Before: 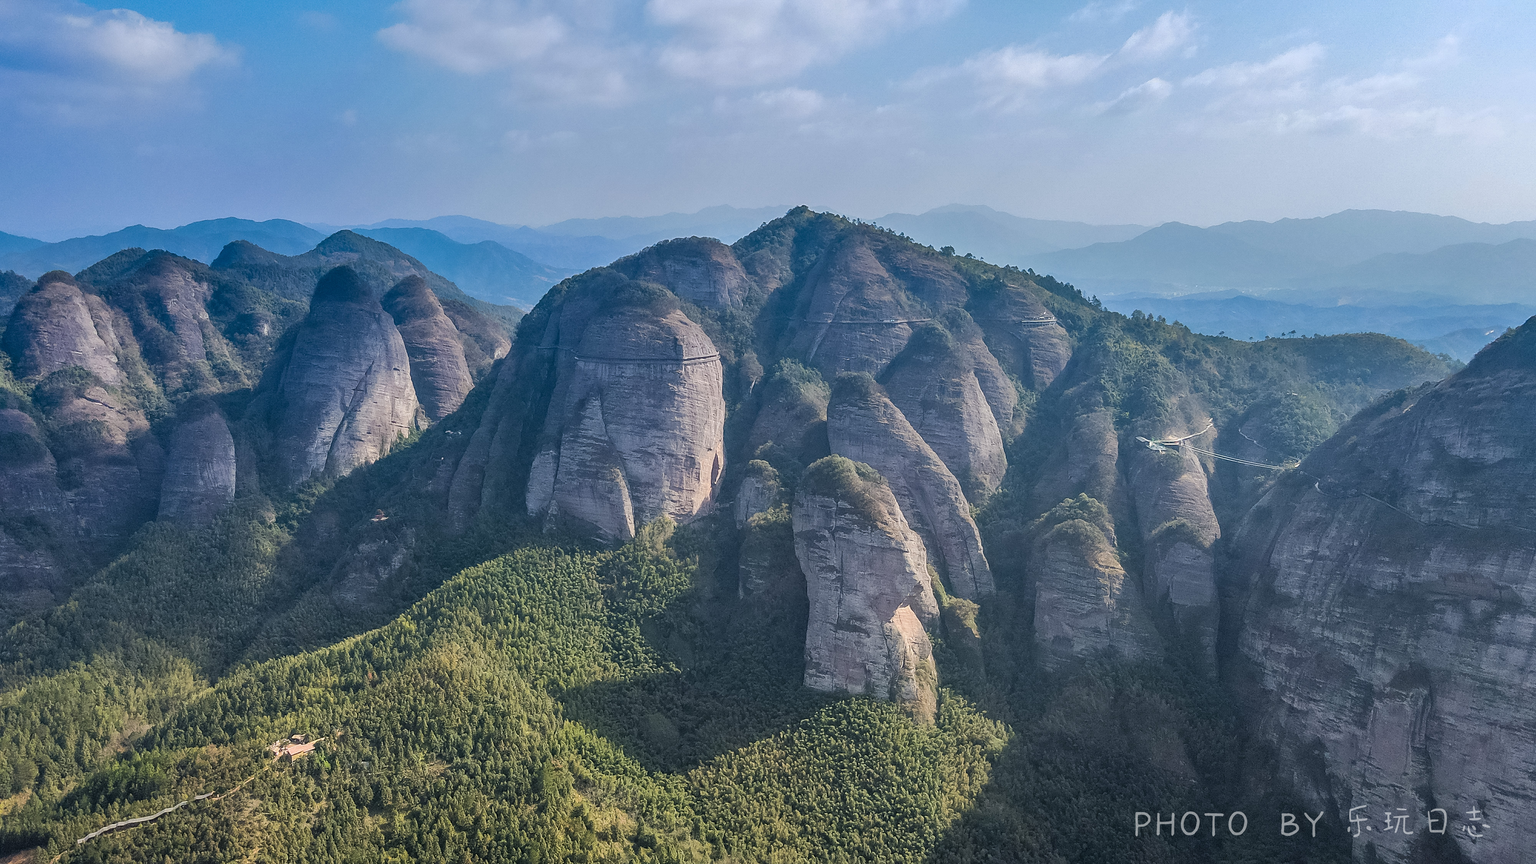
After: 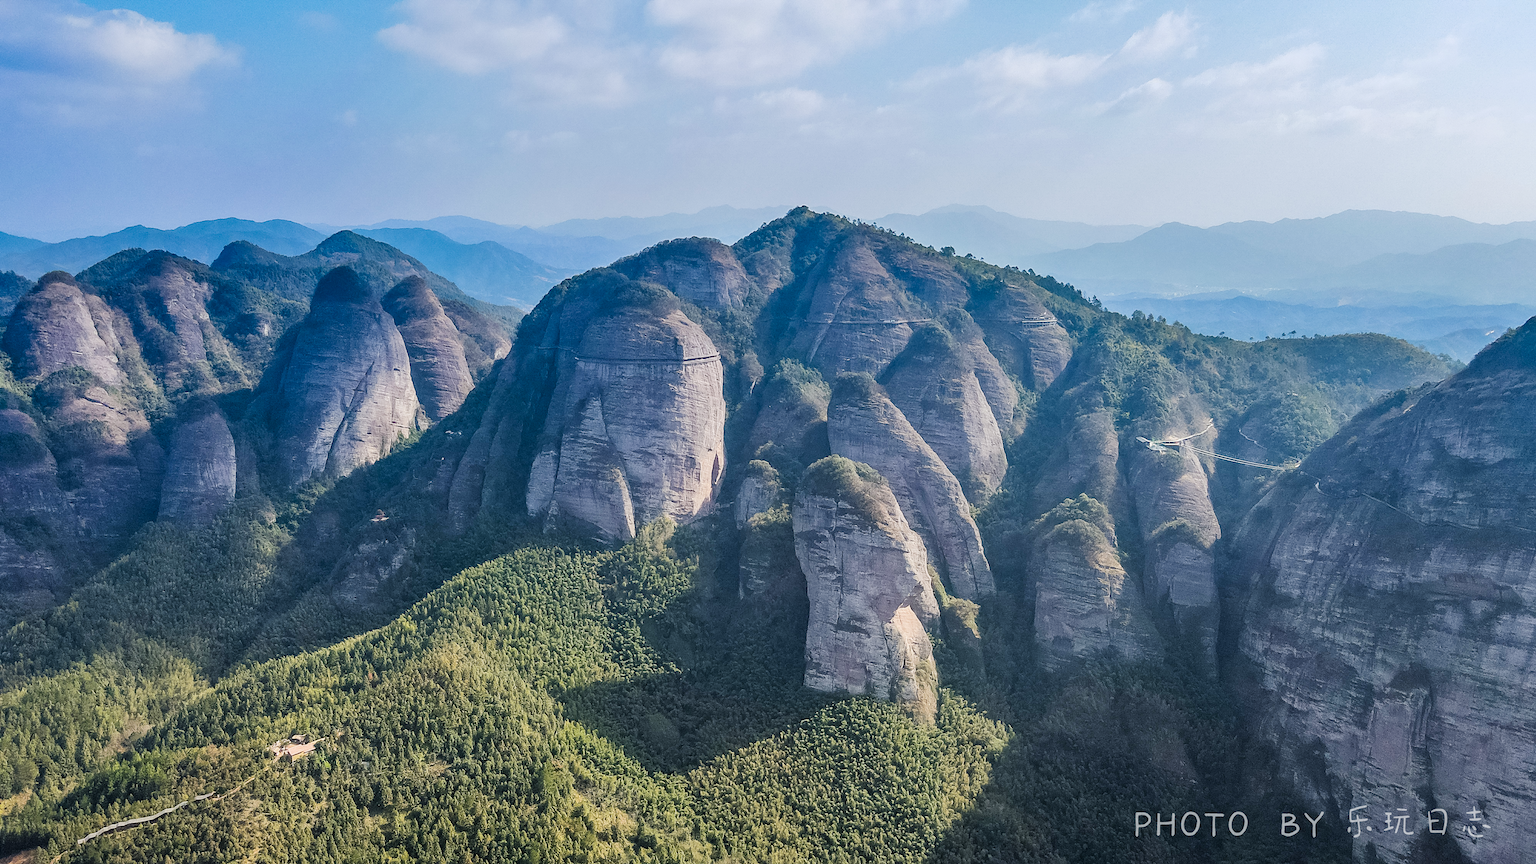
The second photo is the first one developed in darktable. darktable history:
tone curve: curves: ch0 [(0, 0) (0.071, 0.047) (0.266, 0.26) (0.491, 0.552) (0.753, 0.818) (1, 0.983)]; ch1 [(0, 0) (0.346, 0.307) (0.408, 0.369) (0.463, 0.443) (0.482, 0.493) (0.502, 0.5) (0.517, 0.518) (0.55, 0.573) (0.597, 0.641) (0.651, 0.709) (1, 1)]; ch2 [(0, 0) (0.346, 0.34) (0.434, 0.46) (0.485, 0.494) (0.5, 0.494) (0.517, 0.506) (0.535, 0.545) (0.583, 0.634) (0.625, 0.686) (1, 1)], preserve colors none
tone equalizer: on, module defaults
